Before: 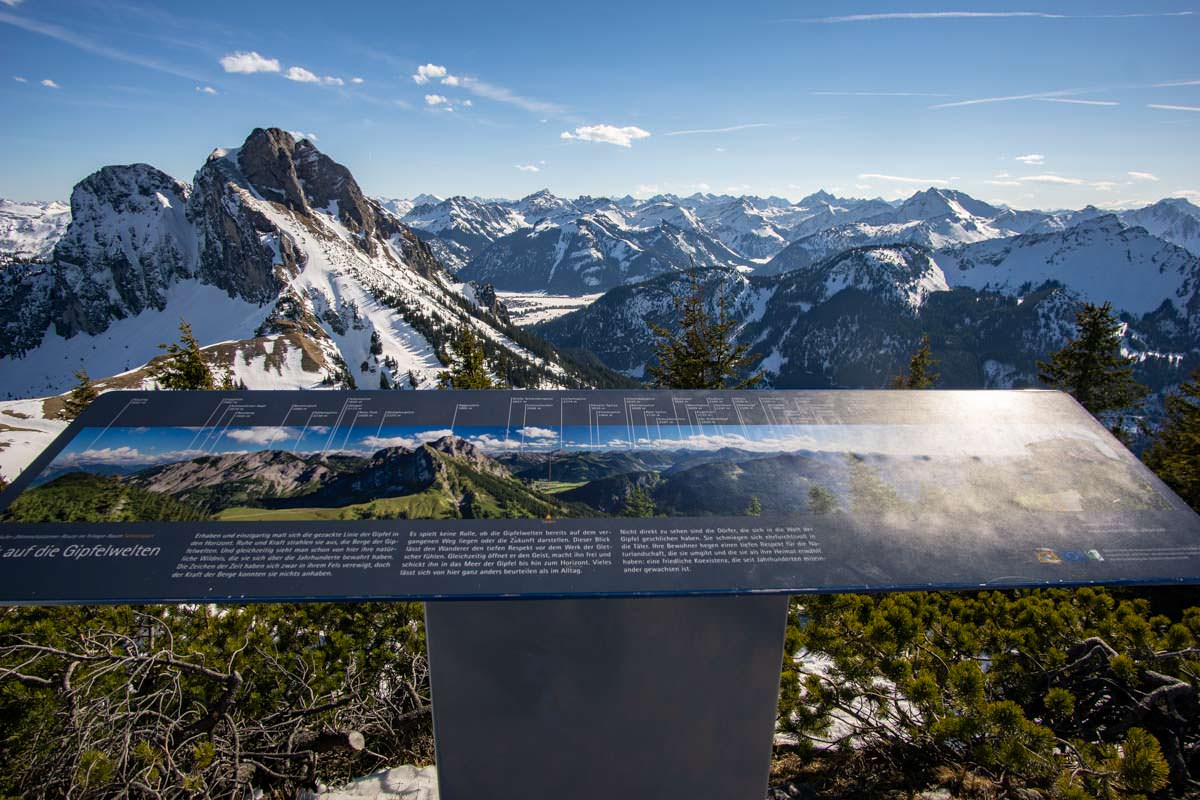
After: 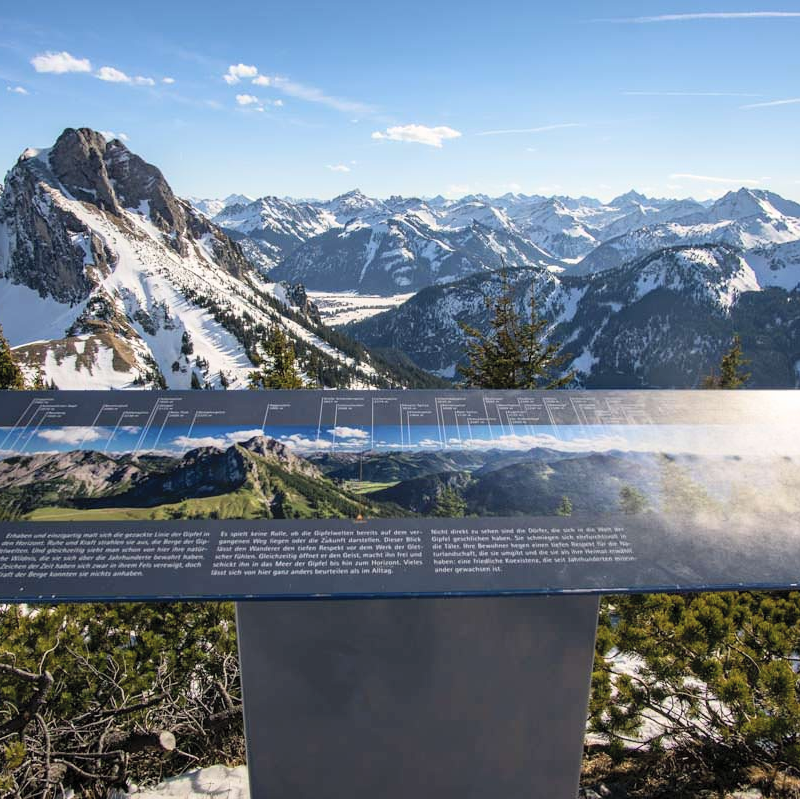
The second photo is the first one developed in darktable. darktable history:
color balance: input saturation 99%
contrast brightness saturation: contrast 0.14, brightness 0.21
crop and rotate: left 15.754%, right 17.579%
